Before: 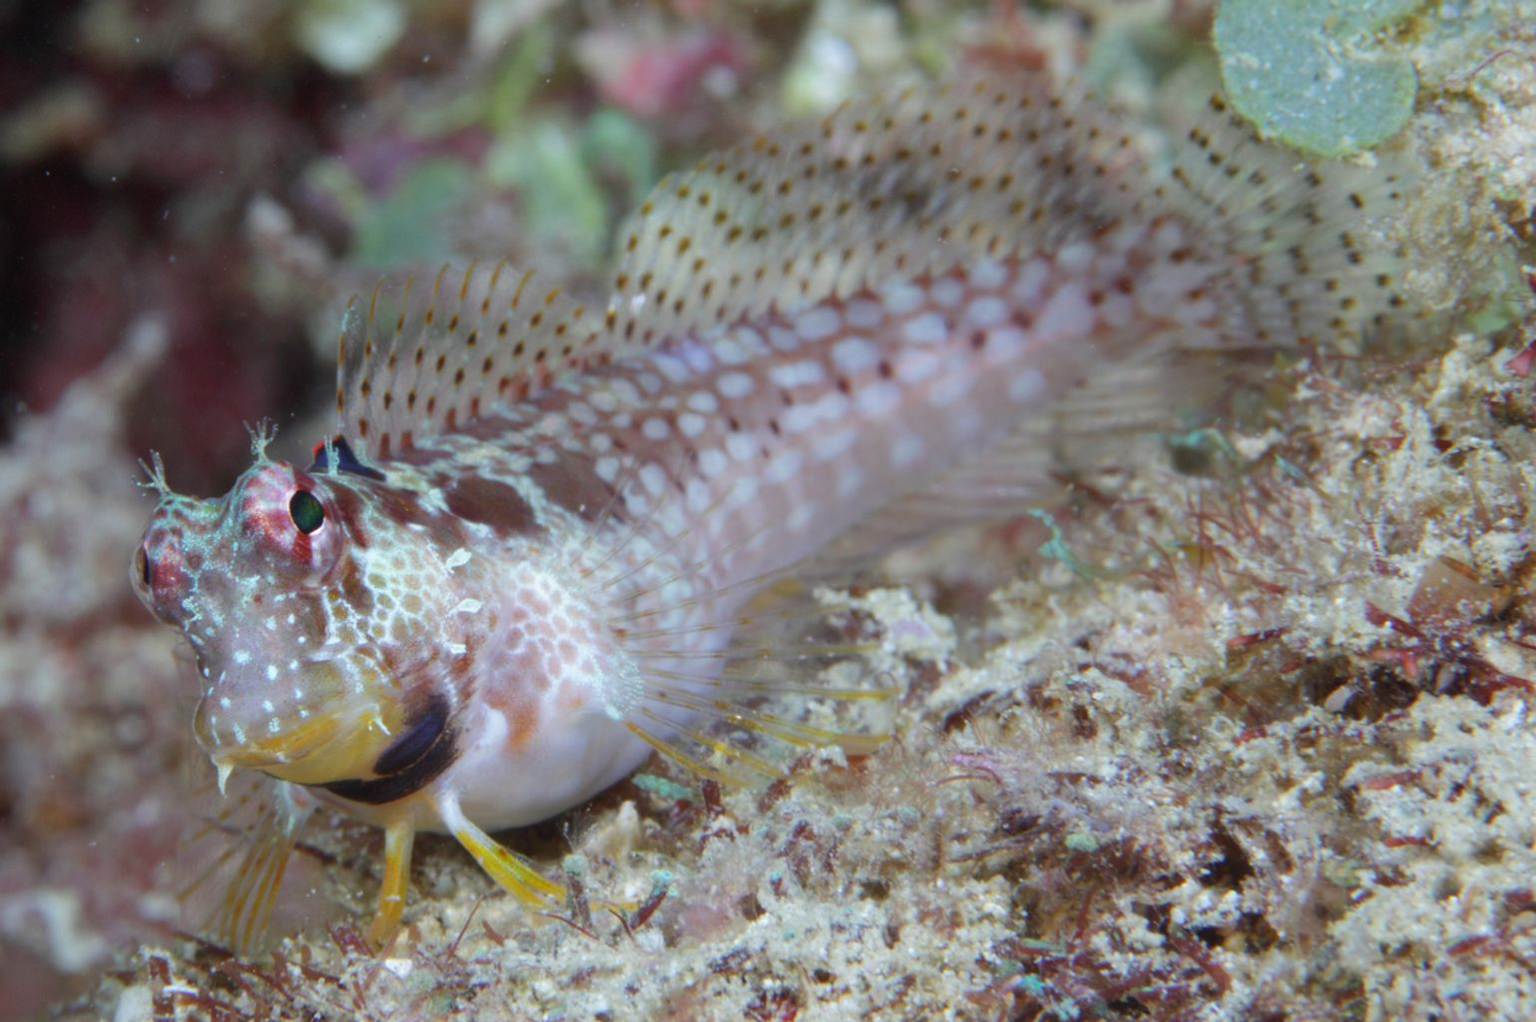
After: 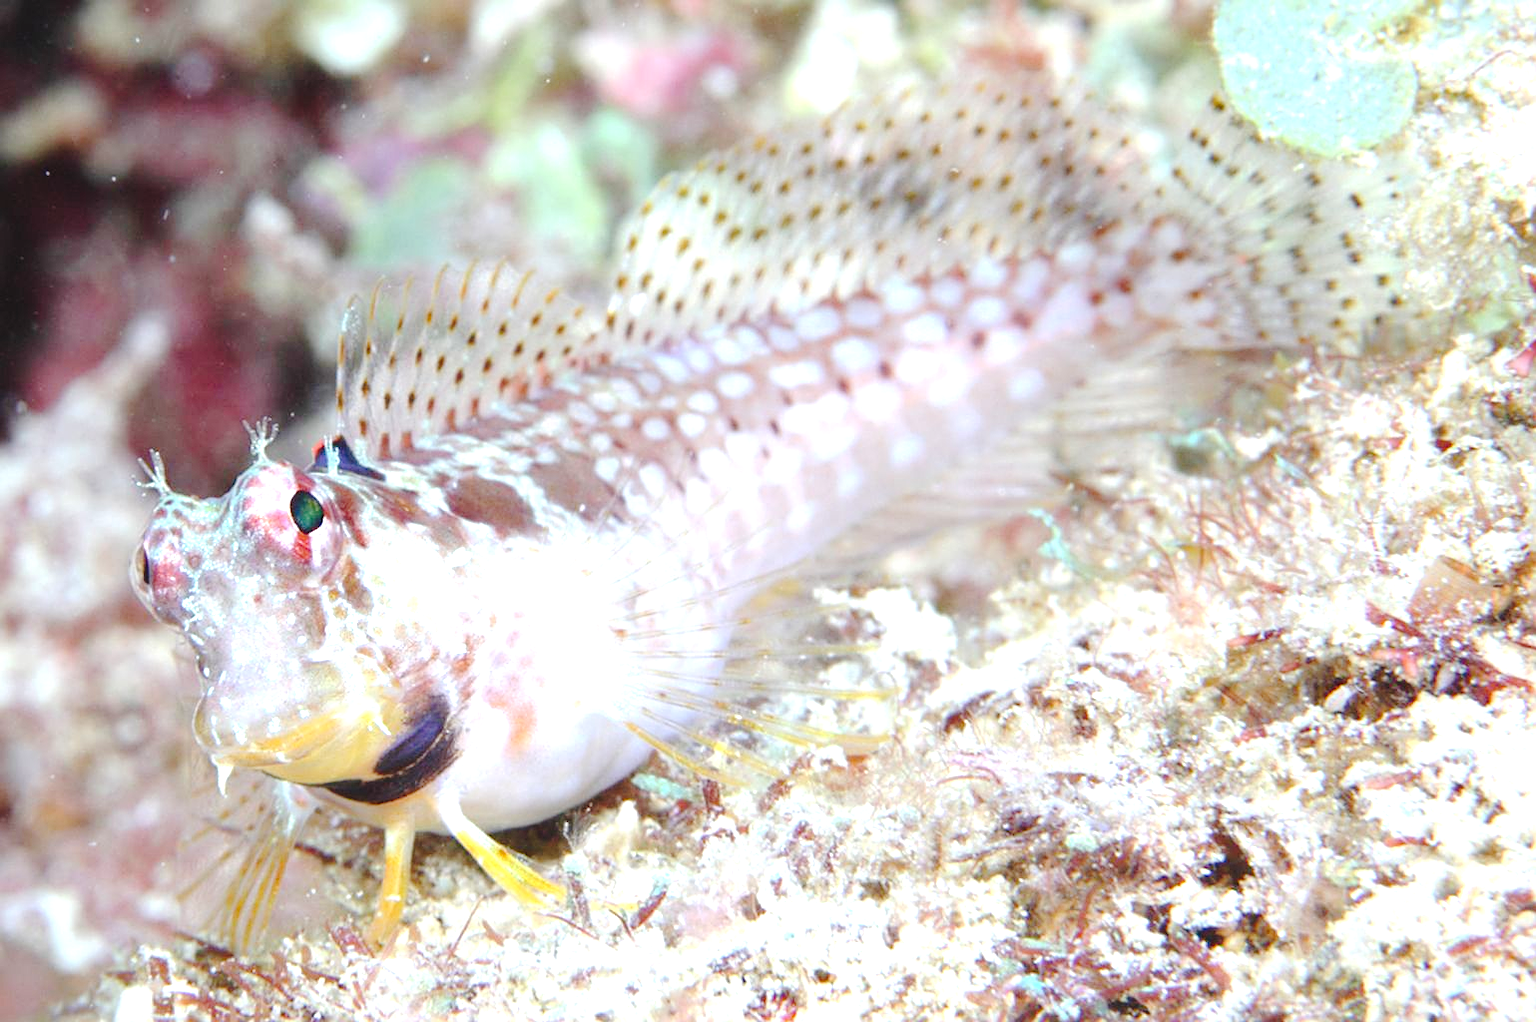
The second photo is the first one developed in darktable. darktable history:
tone curve: curves: ch0 [(0, 0) (0.003, 0.047) (0.011, 0.05) (0.025, 0.053) (0.044, 0.057) (0.069, 0.062) (0.1, 0.084) (0.136, 0.115) (0.177, 0.159) (0.224, 0.216) (0.277, 0.289) (0.335, 0.382) (0.399, 0.474) (0.468, 0.561) (0.543, 0.636) (0.623, 0.705) (0.709, 0.778) (0.801, 0.847) (0.898, 0.916) (1, 1)], preserve colors none
exposure: black level correction 0, exposure 1.5 EV, compensate exposure bias true, compensate highlight preservation false
sharpen: on, module defaults
